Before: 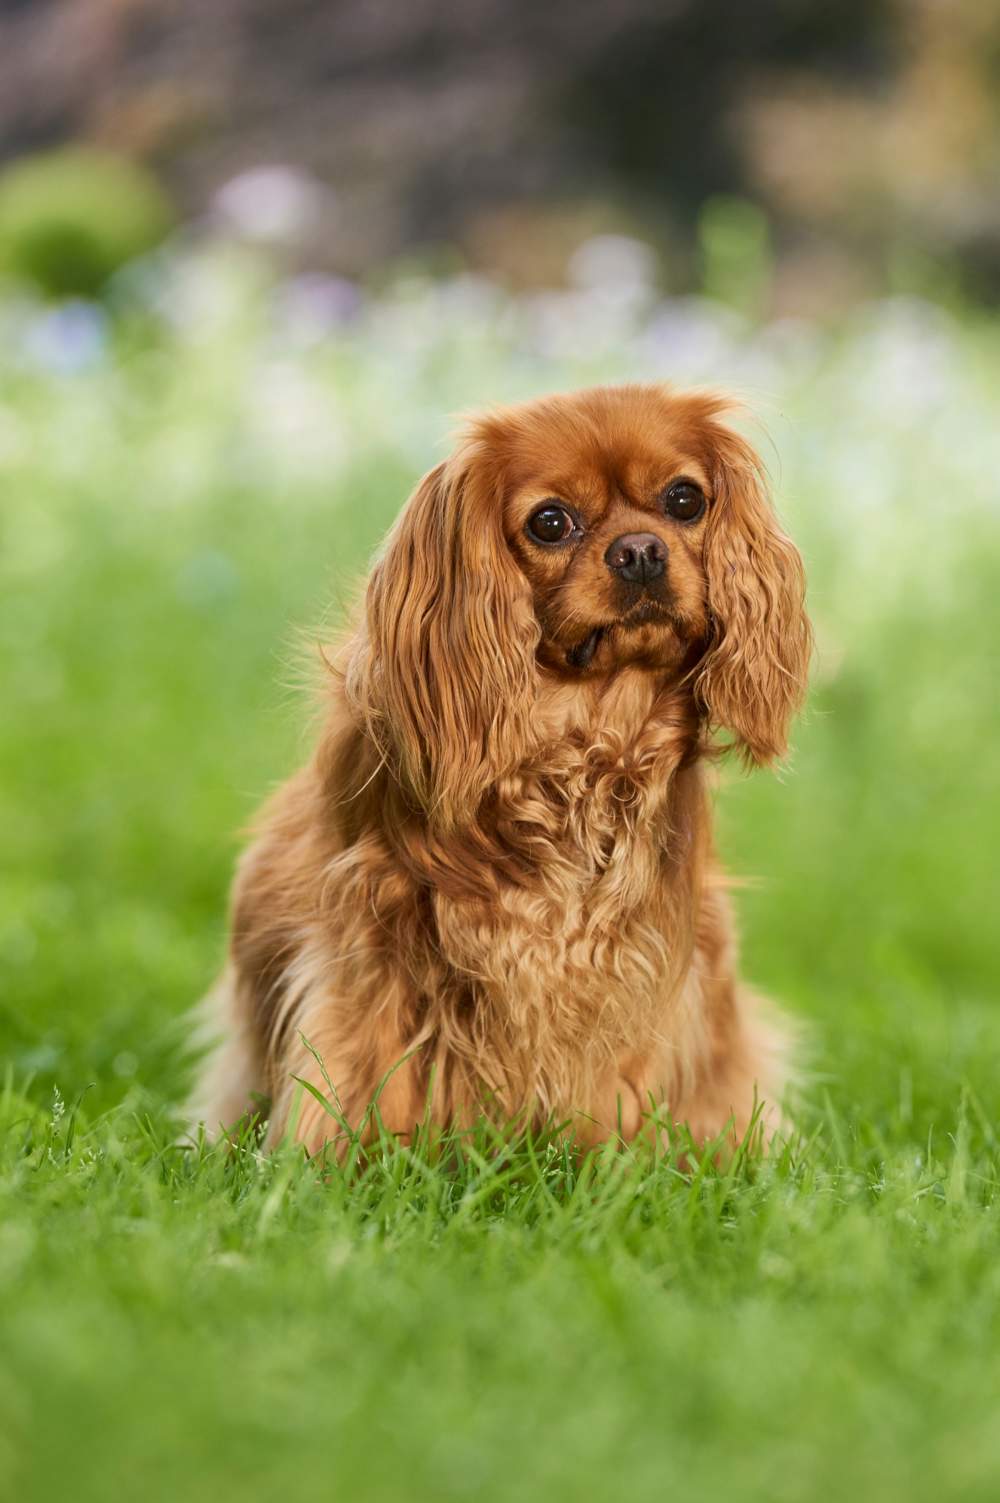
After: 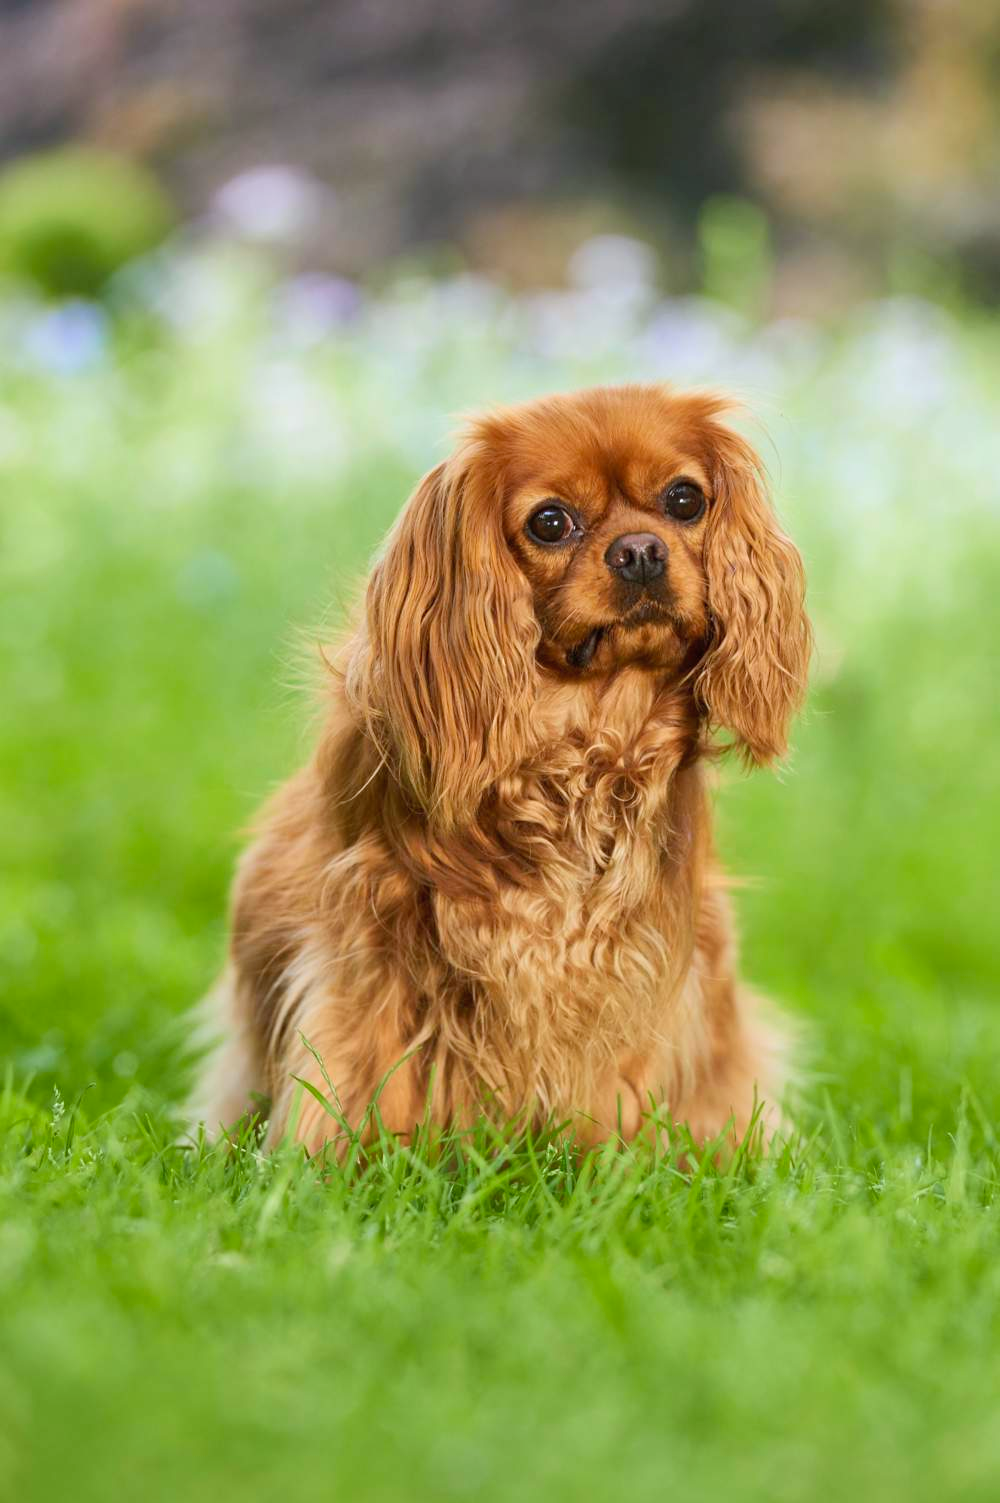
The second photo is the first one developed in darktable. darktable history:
white balance: red 0.967, blue 1.049
shadows and highlights: shadows 30.86, highlights 0, soften with gaussian
contrast brightness saturation: contrast 0.07, brightness 0.08, saturation 0.18
